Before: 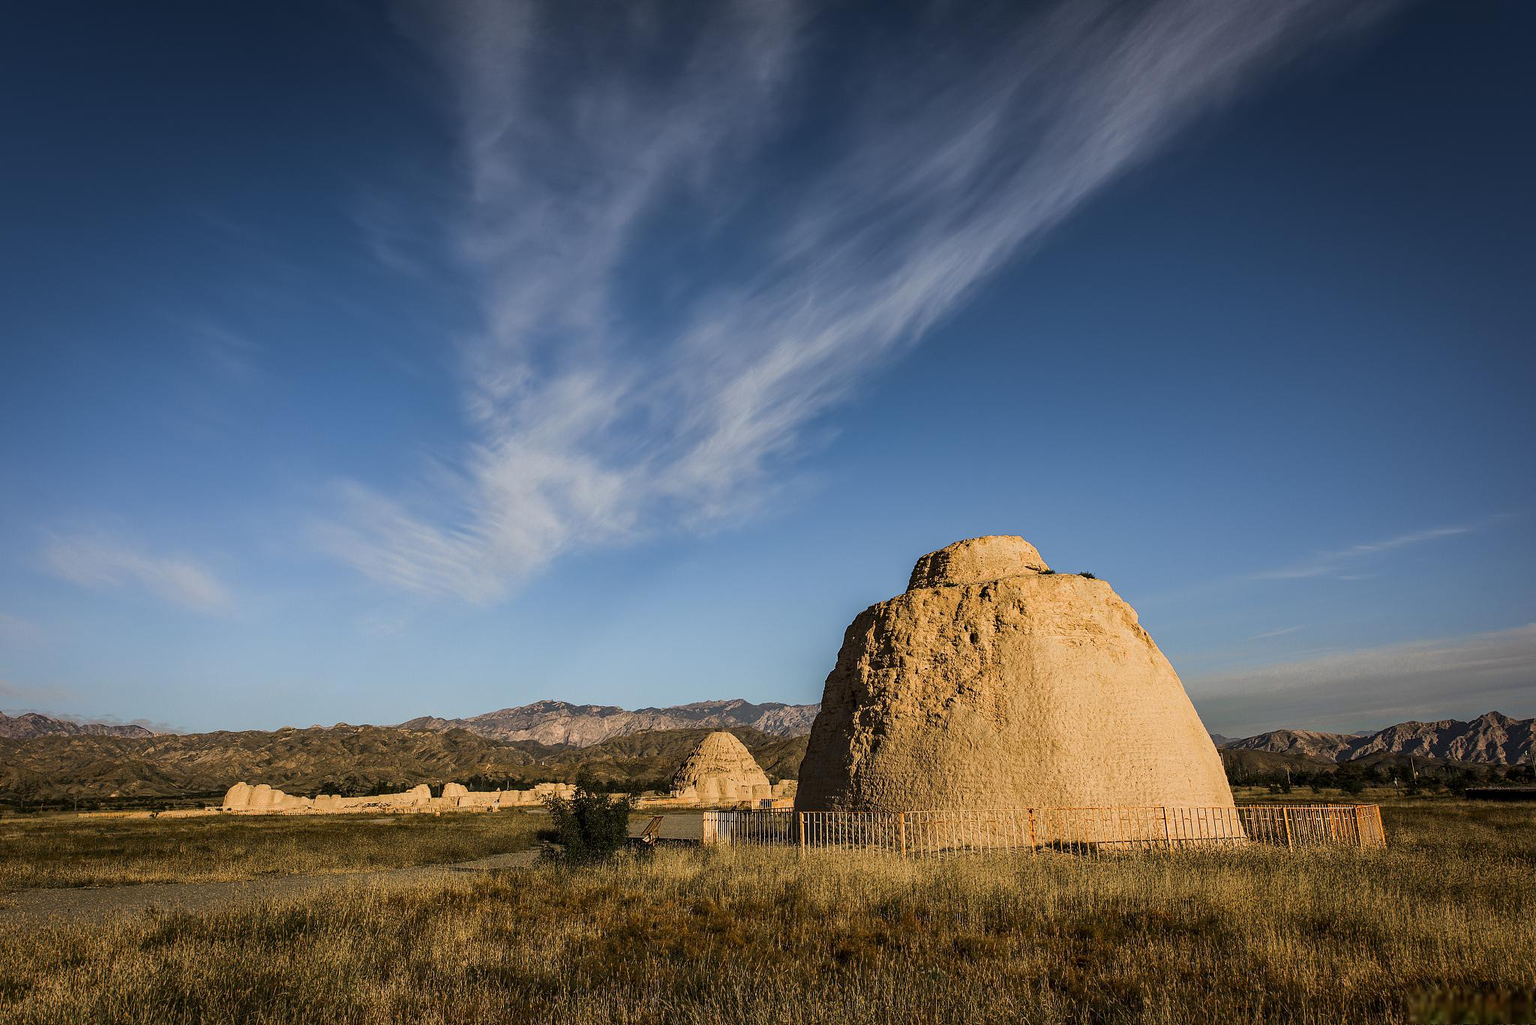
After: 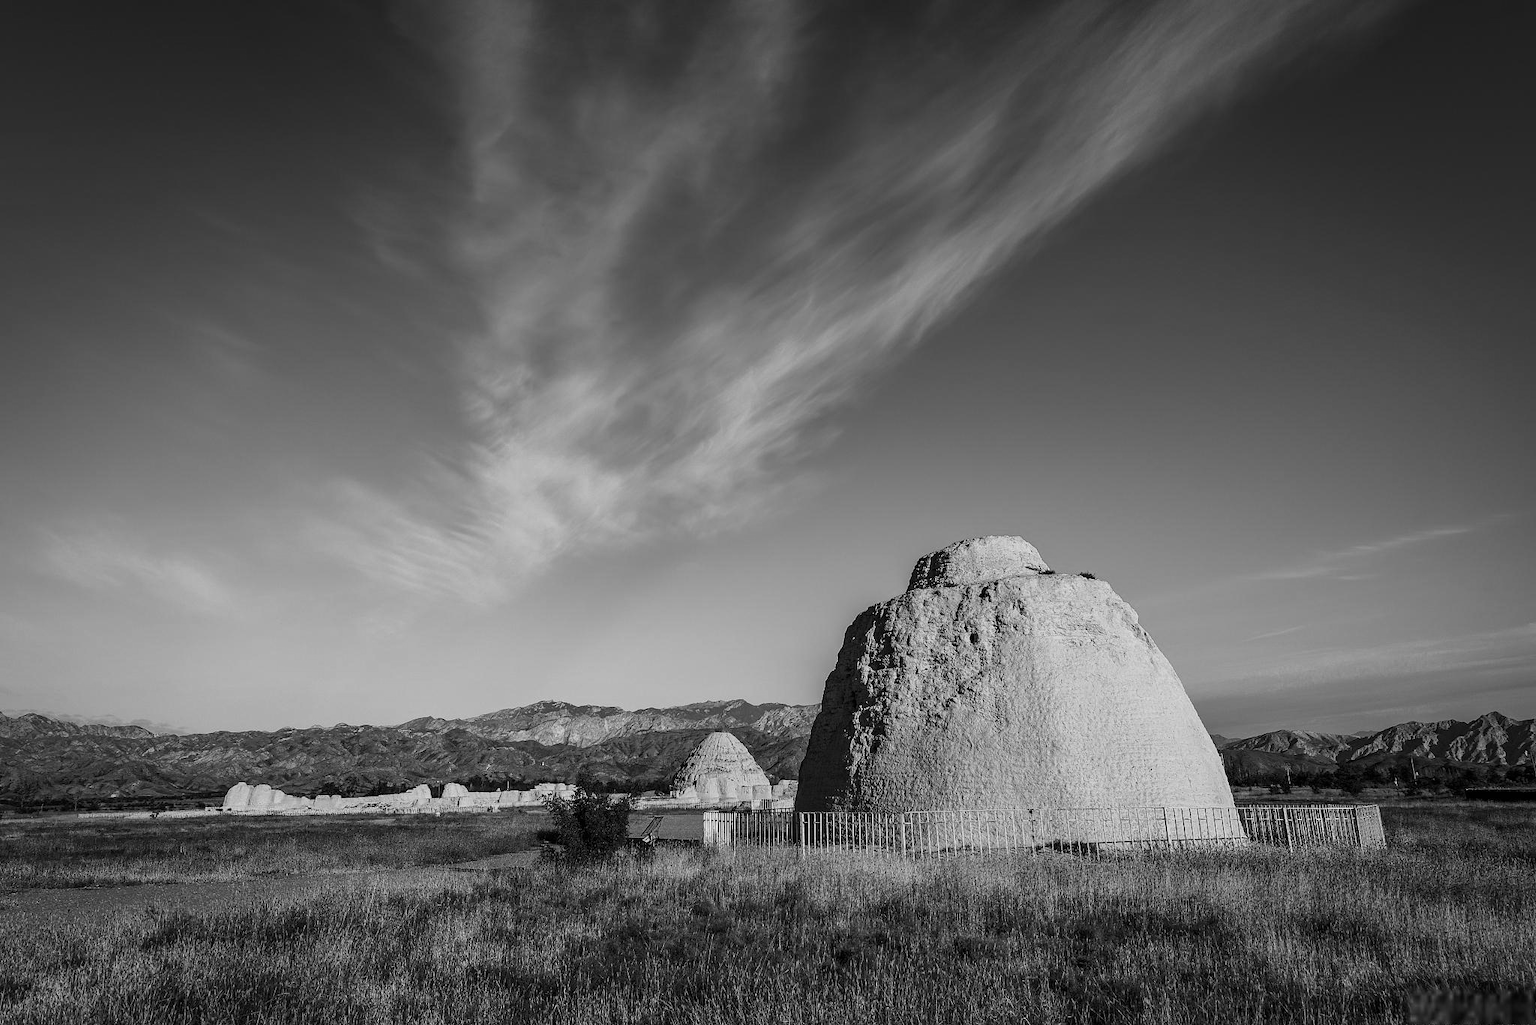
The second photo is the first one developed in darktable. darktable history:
monochrome: on, module defaults
color balance: contrast 6.48%, output saturation 113.3%
